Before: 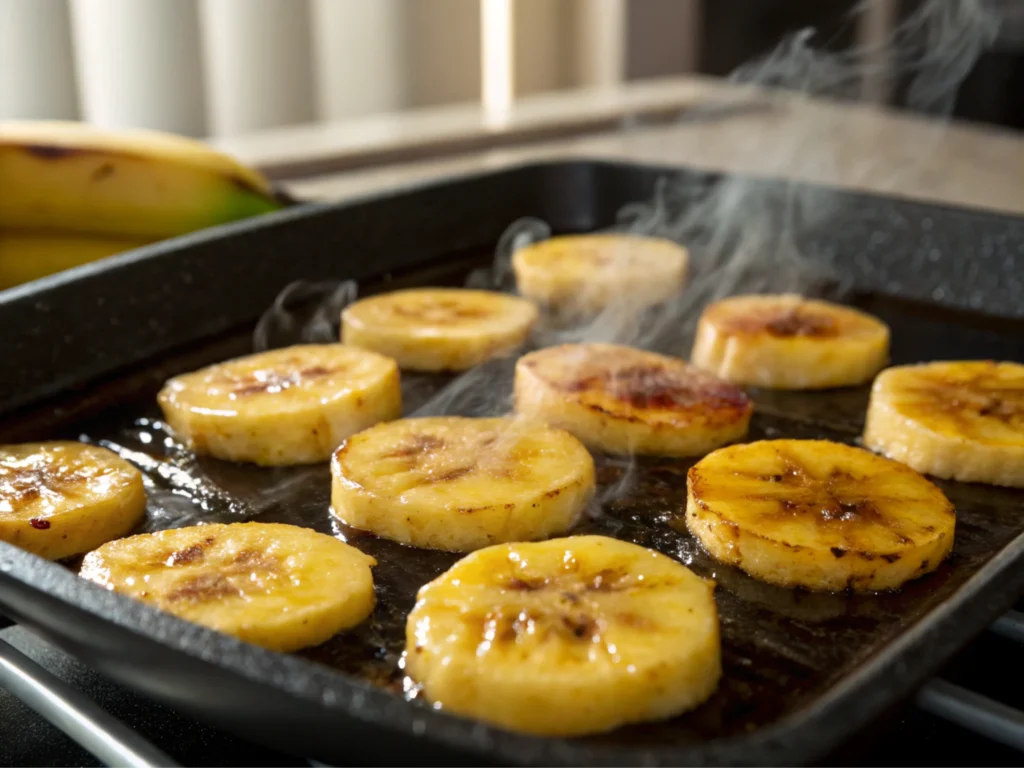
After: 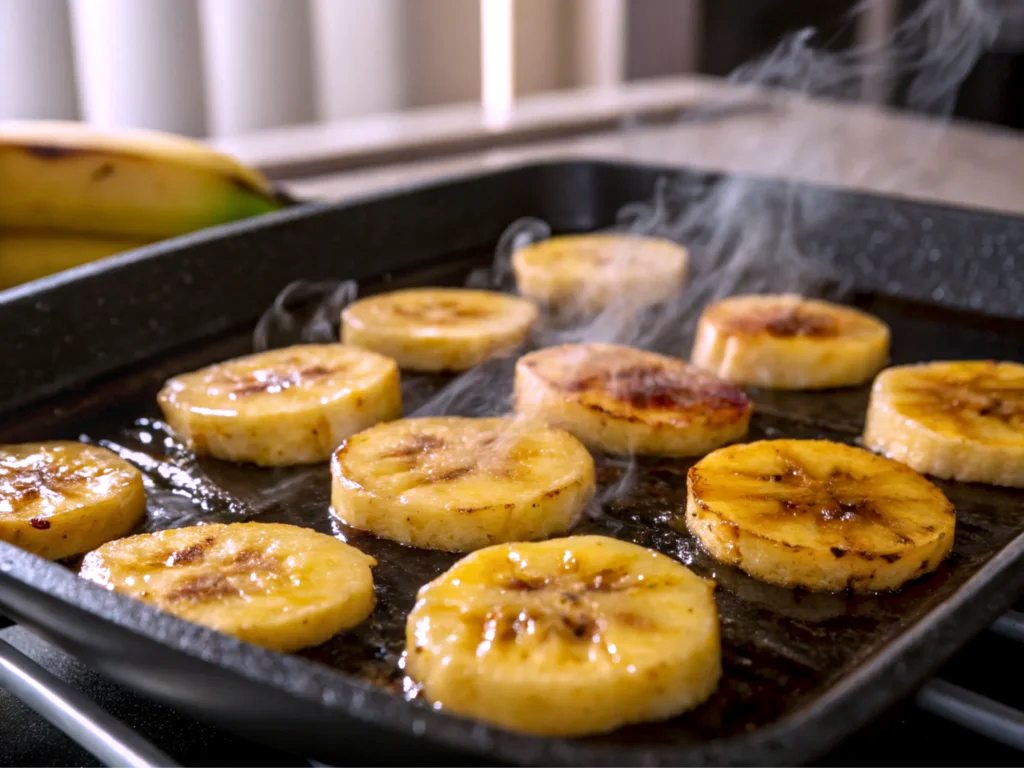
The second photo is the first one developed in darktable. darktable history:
white balance: red 1.042, blue 1.17
local contrast: on, module defaults
